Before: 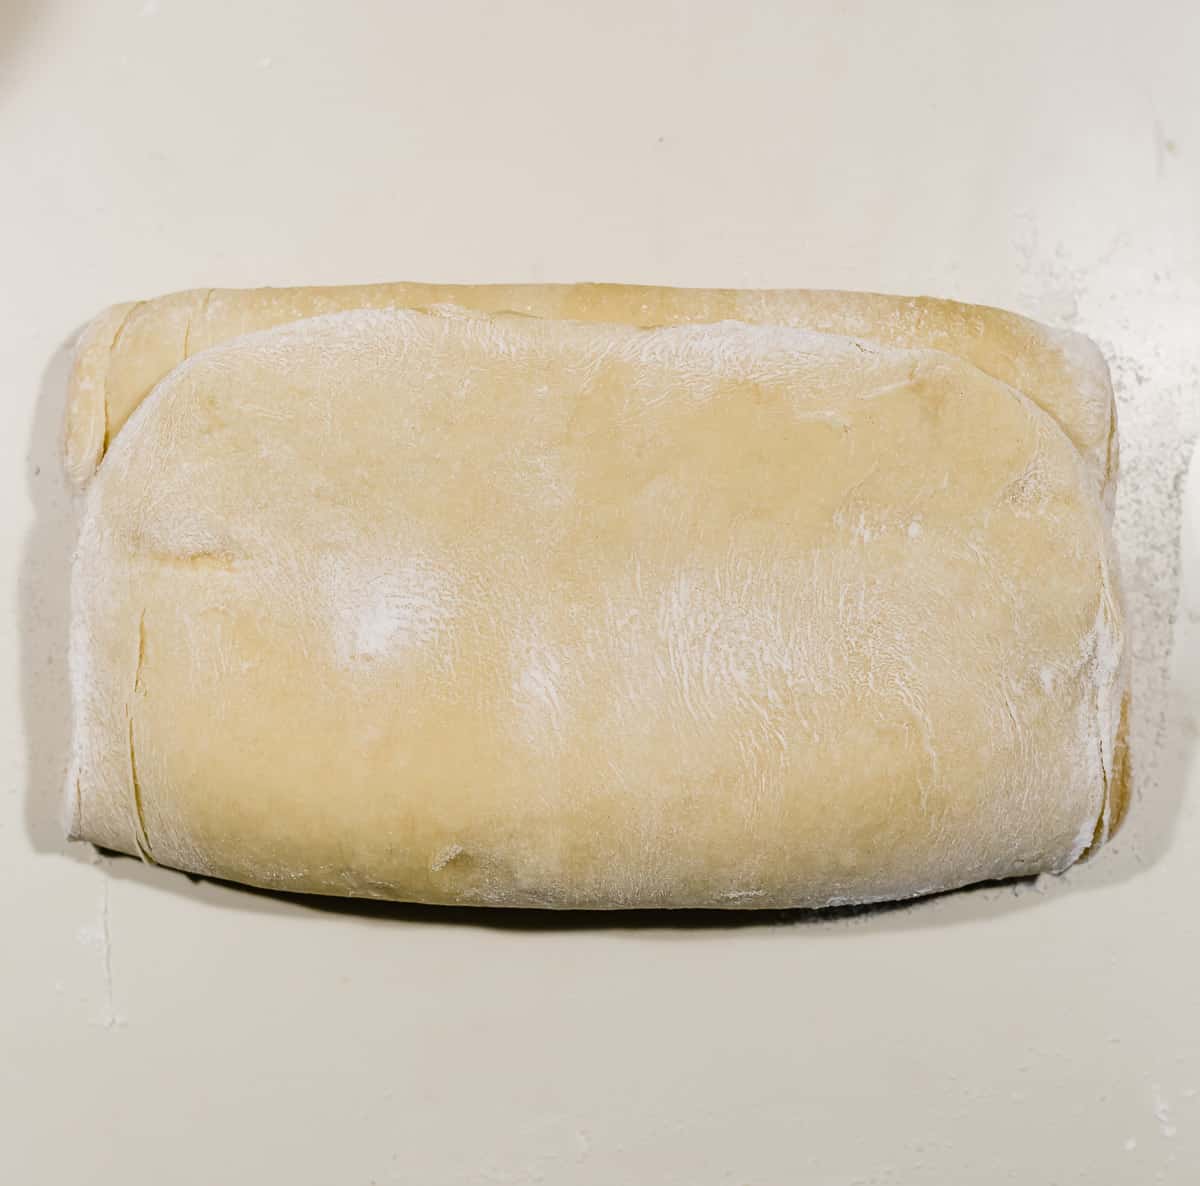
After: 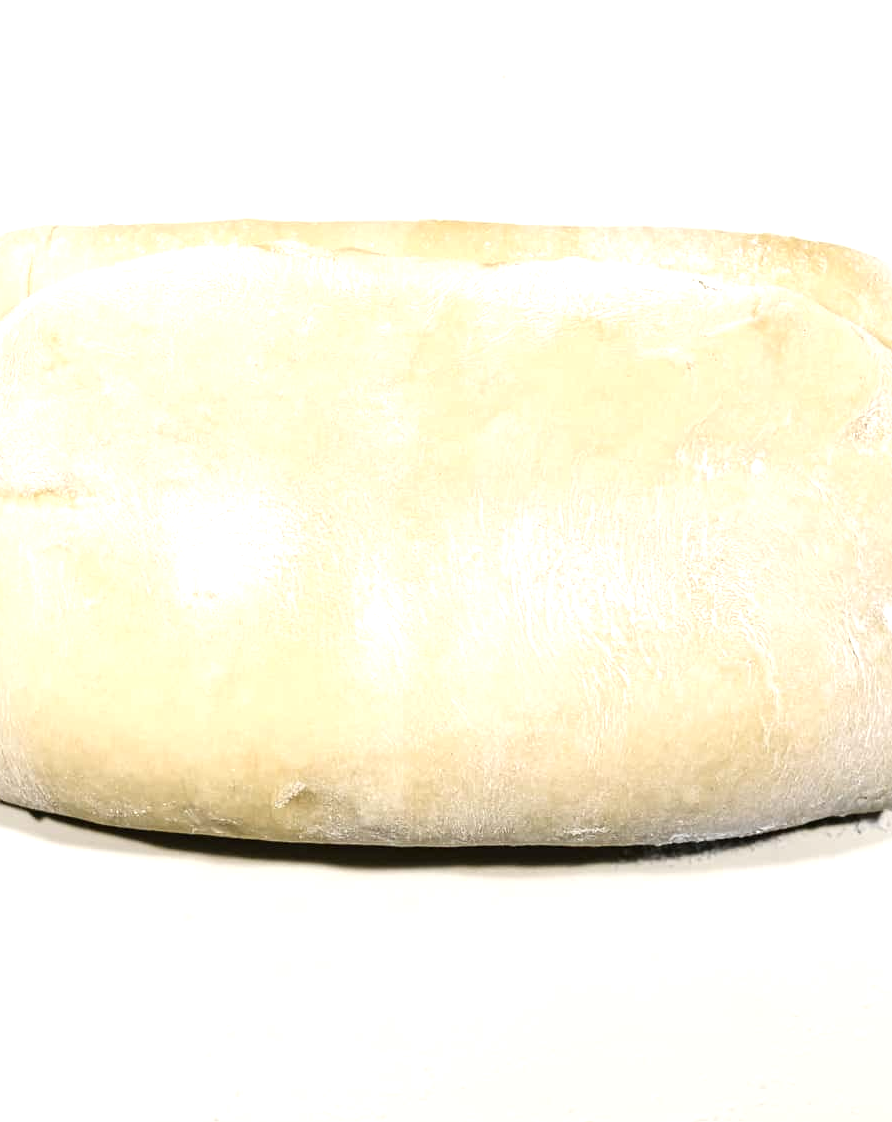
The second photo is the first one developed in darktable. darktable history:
exposure: black level correction 0, exposure 0.935 EV, compensate highlight preservation false
contrast brightness saturation: contrast 0.057, brightness -0.01, saturation -0.224
crop and rotate: left 13.092%, top 5.384%, right 12.537%
